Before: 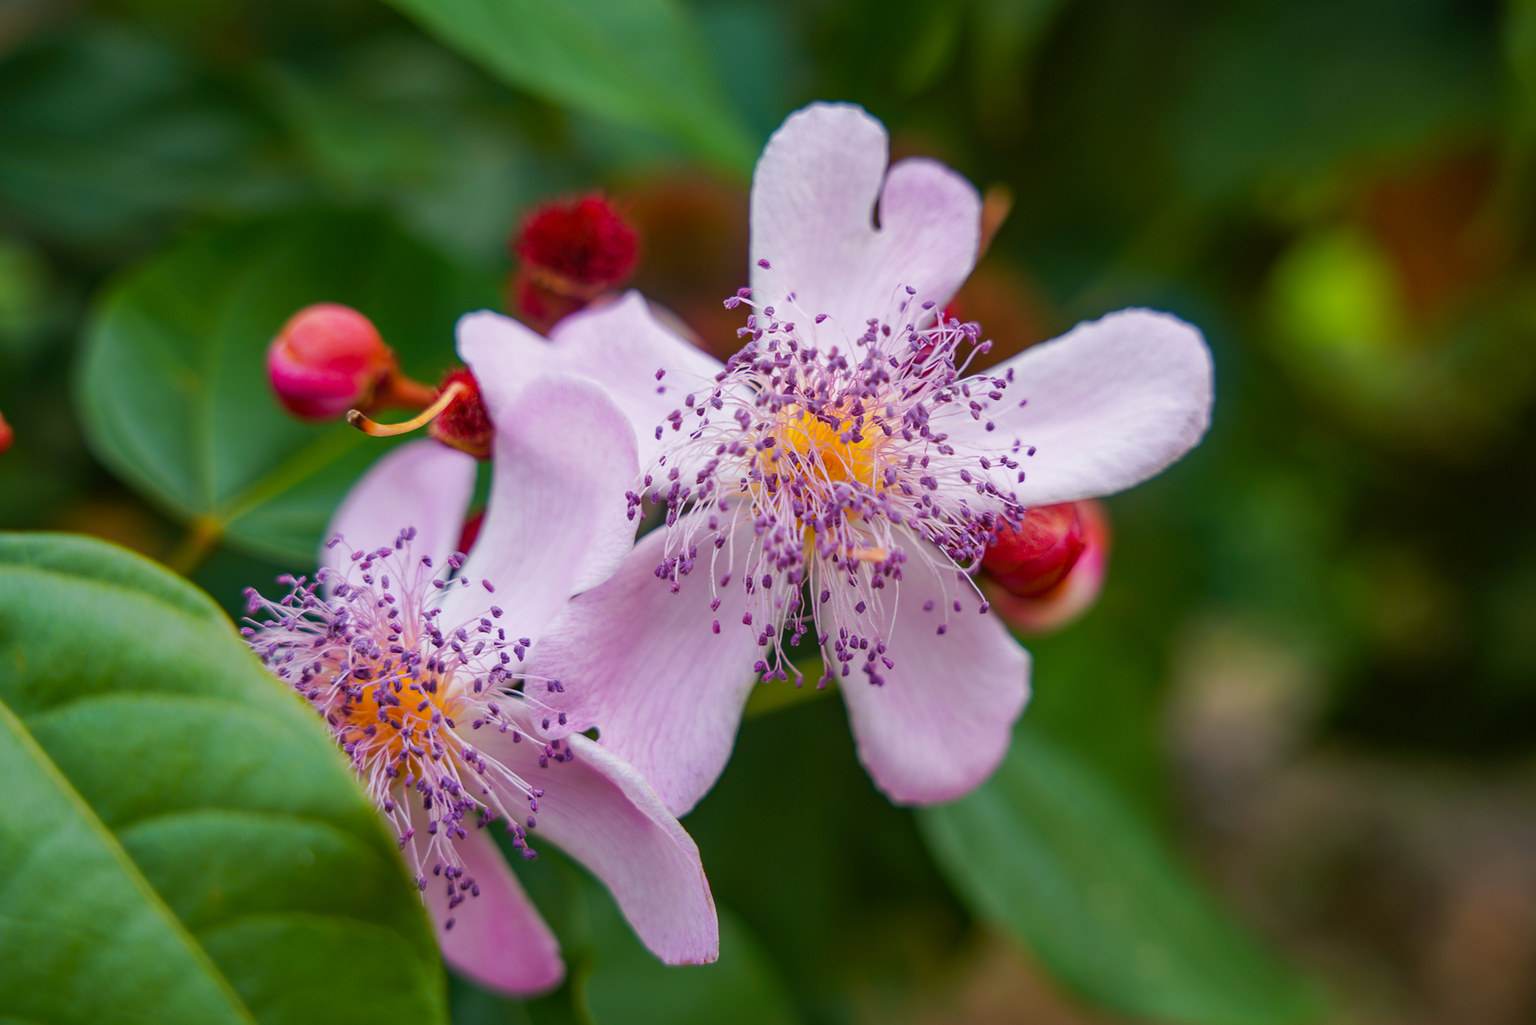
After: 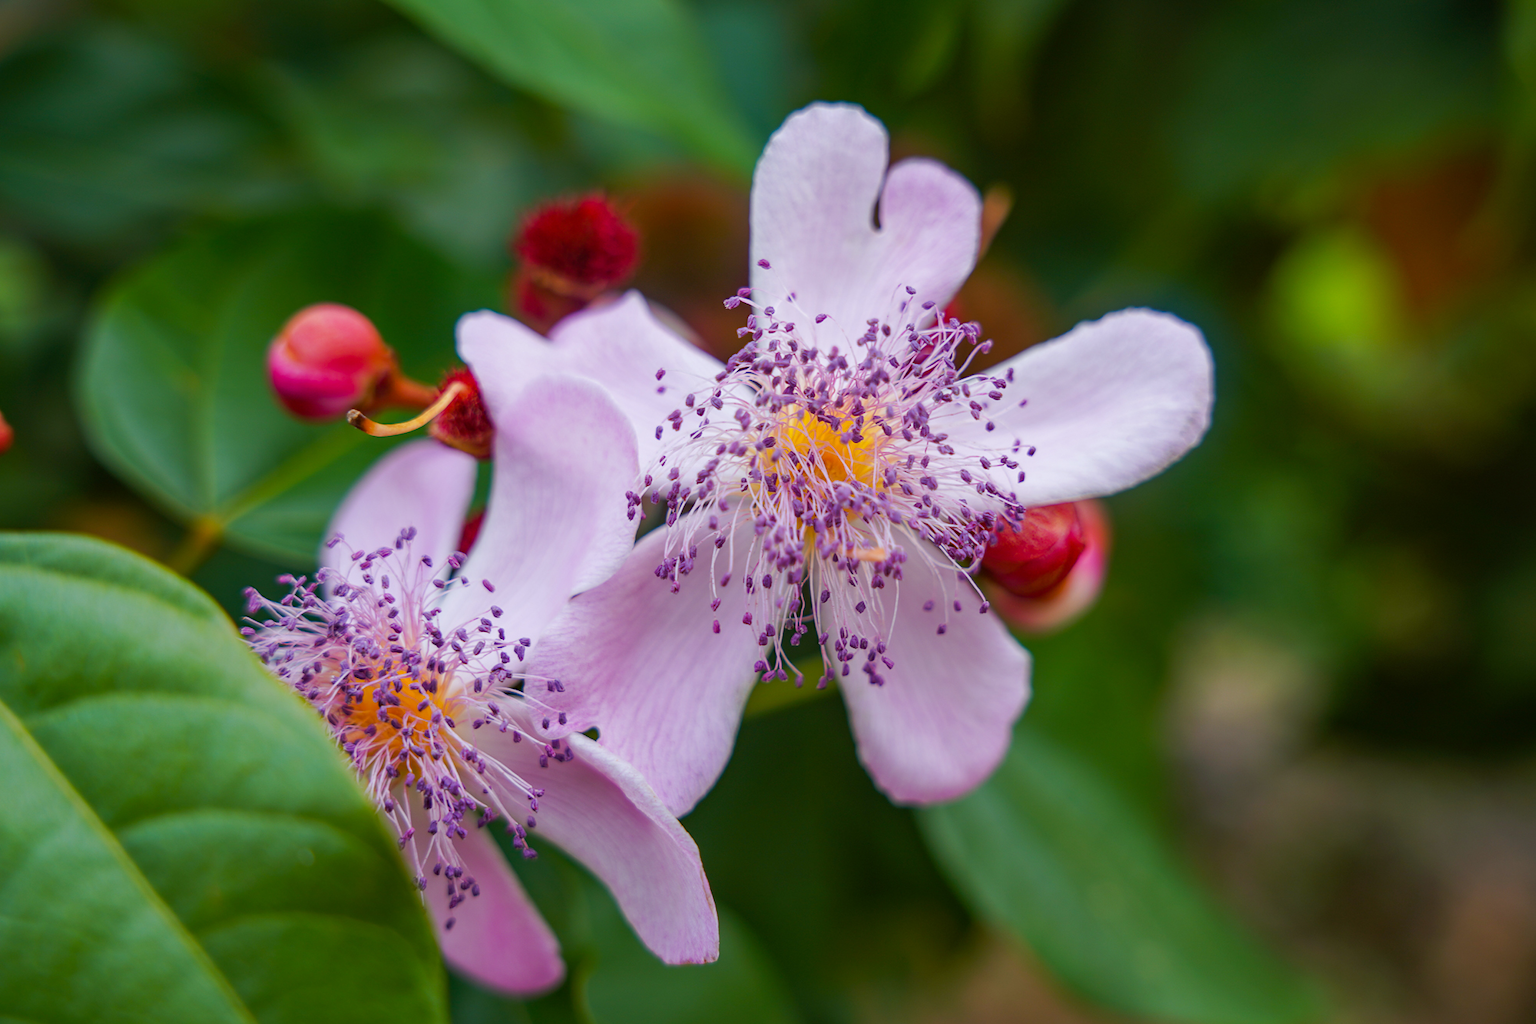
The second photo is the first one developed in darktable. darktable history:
white balance: red 0.982, blue 1.018
